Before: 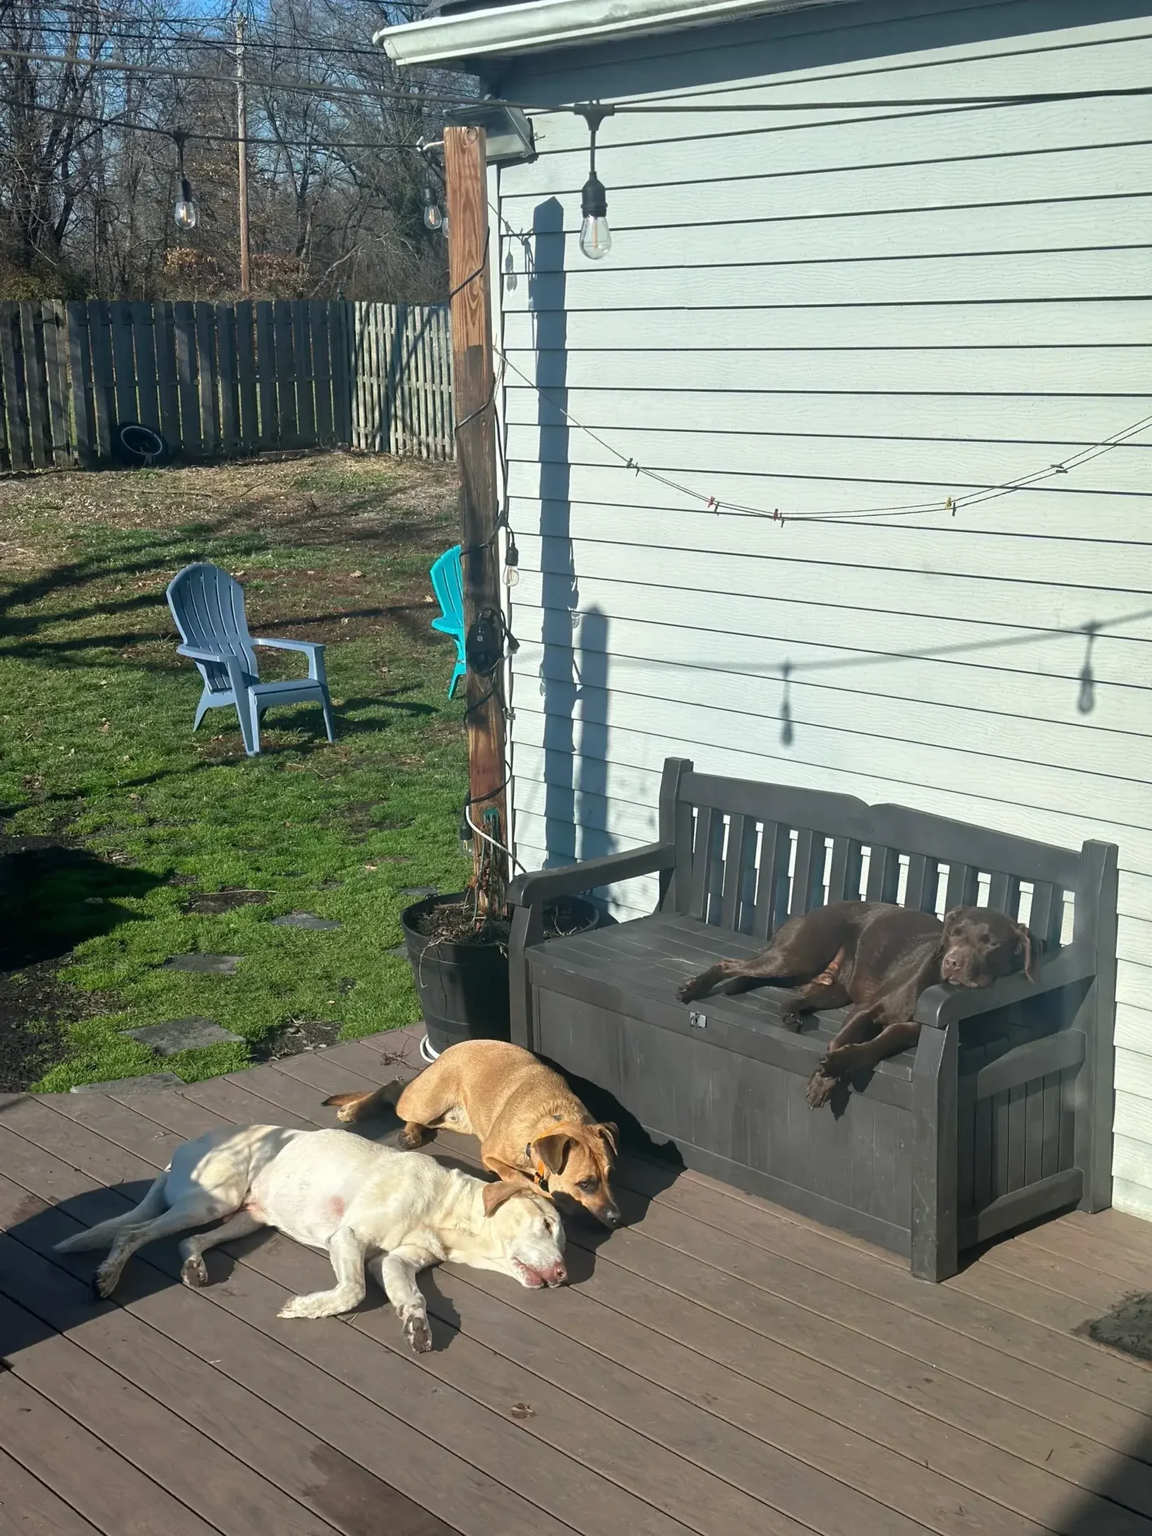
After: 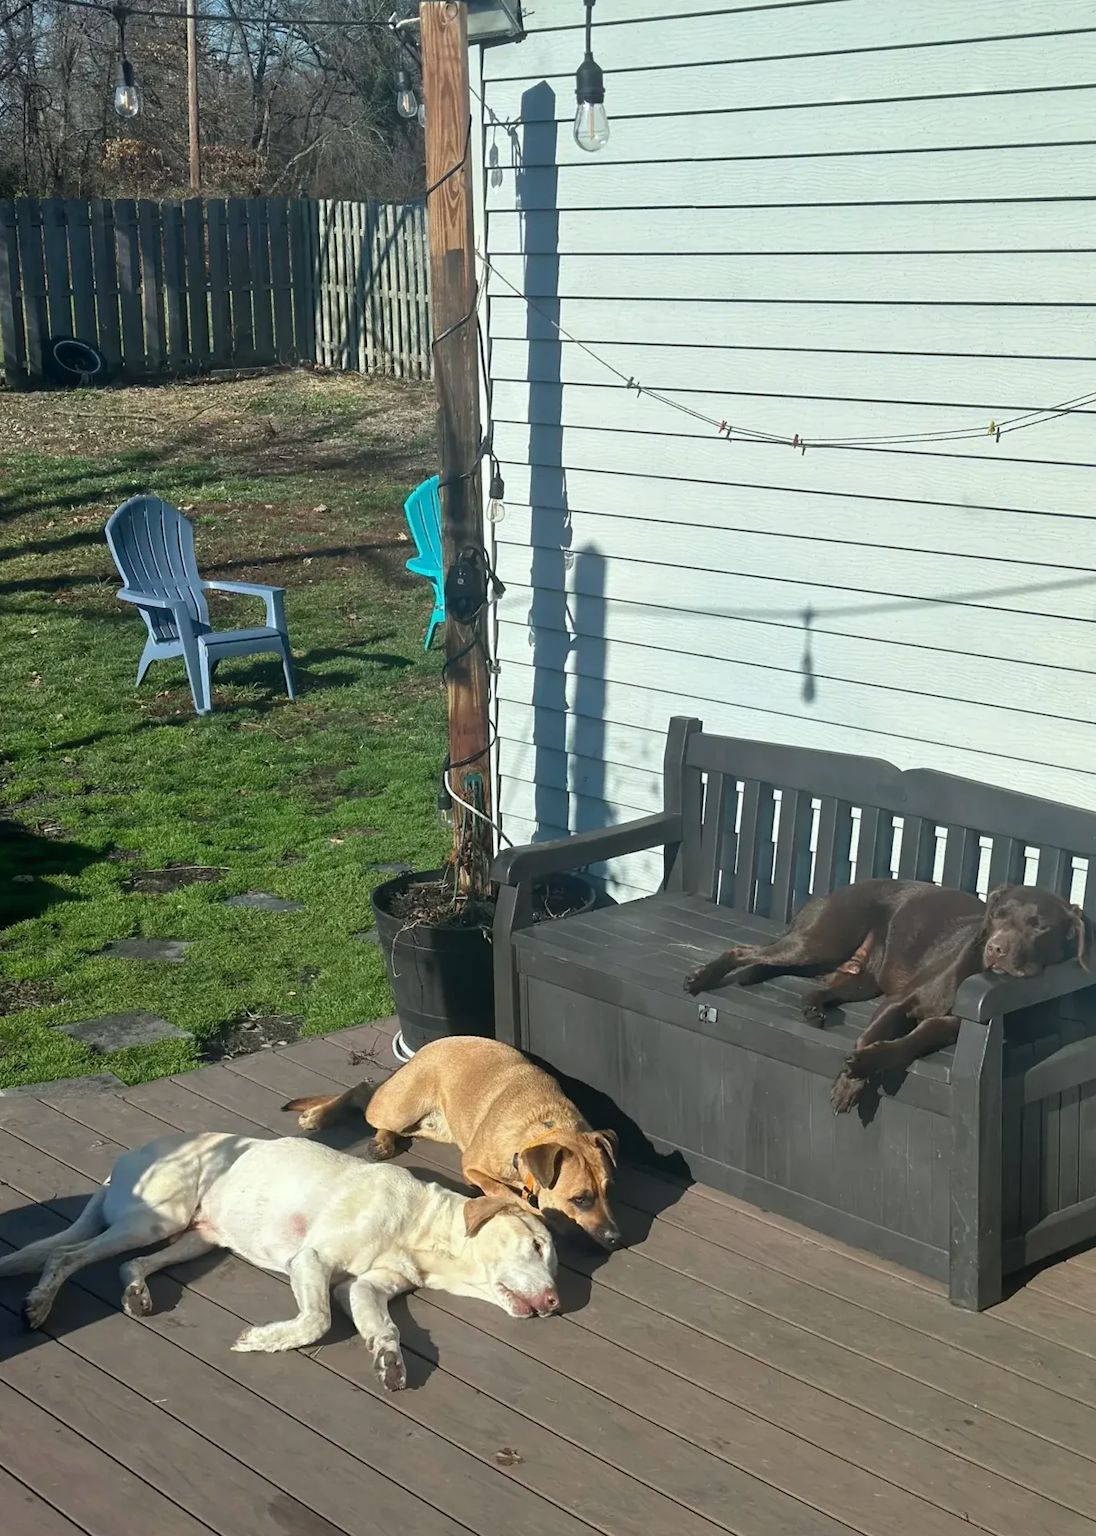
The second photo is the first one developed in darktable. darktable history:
white balance: red 0.978, blue 0.999
crop: left 6.446%, top 8.188%, right 9.538%, bottom 3.548%
